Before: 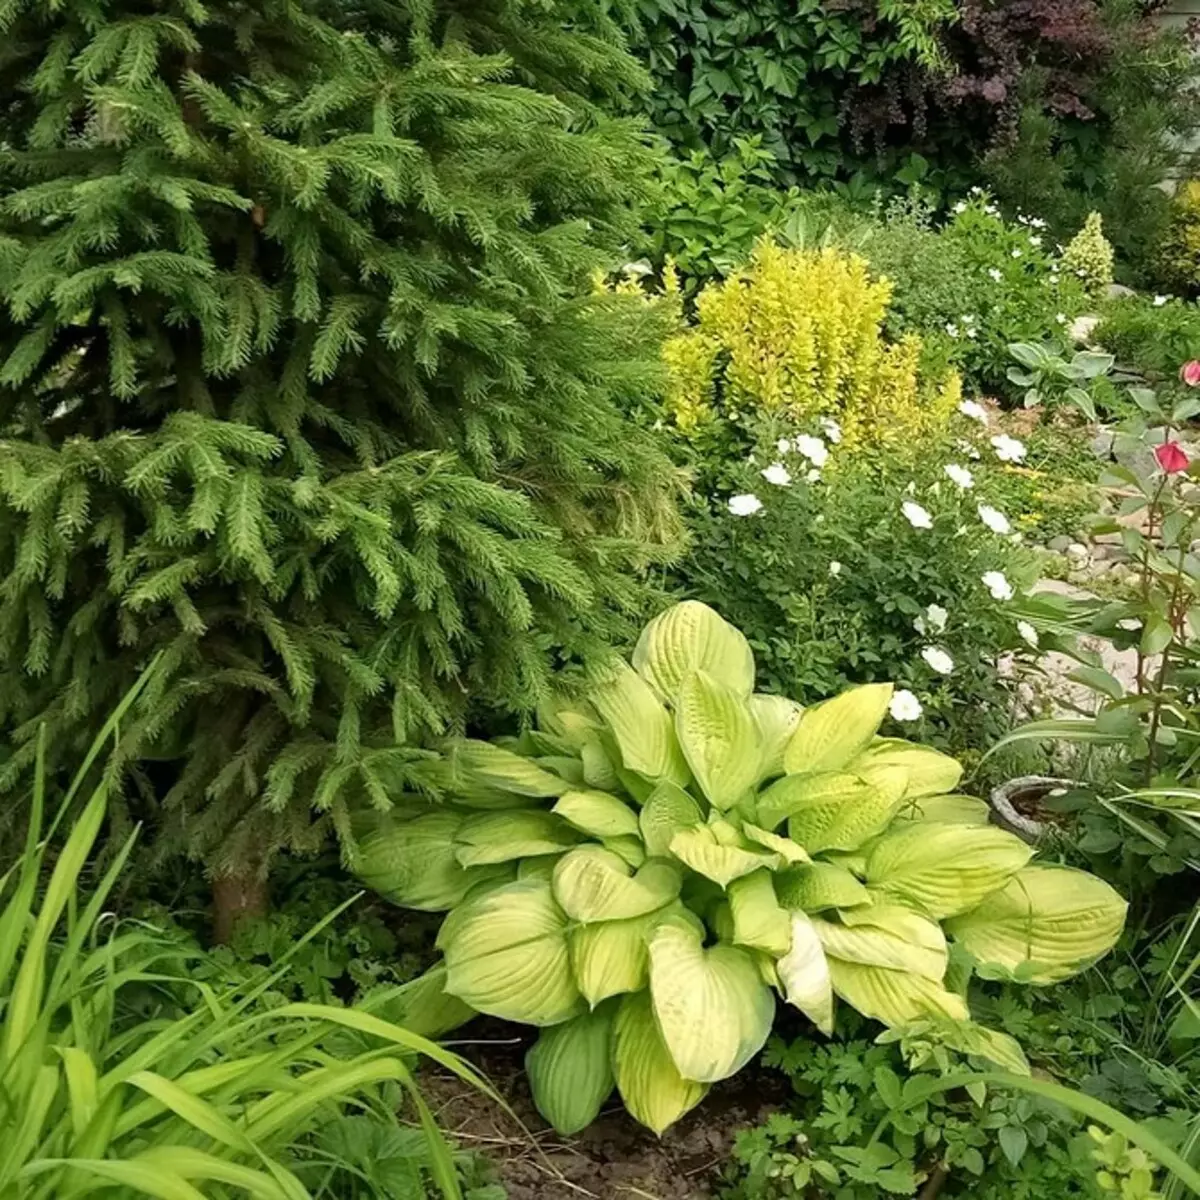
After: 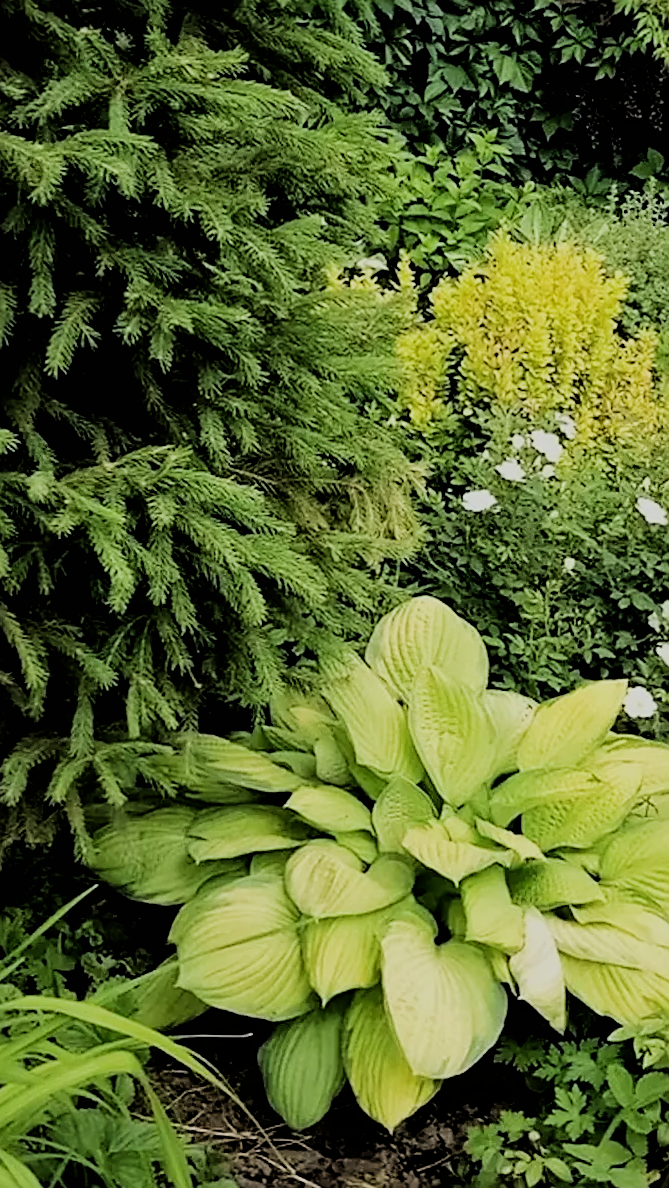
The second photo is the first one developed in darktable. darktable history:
crop: left 21.674%, right 22.086%
filmic rgb: black relative exposure -3.21 EV, white relative exposure 7.02 EV, hardness 1.46, contrast 1.35
sharpen: on, module defaults
rotate and perspective: rotation 0.192°, lens shift (horizontal) -0.015, crop left 0.005, crop right 0.996, crop top 0.006, crop bottom 0.99
